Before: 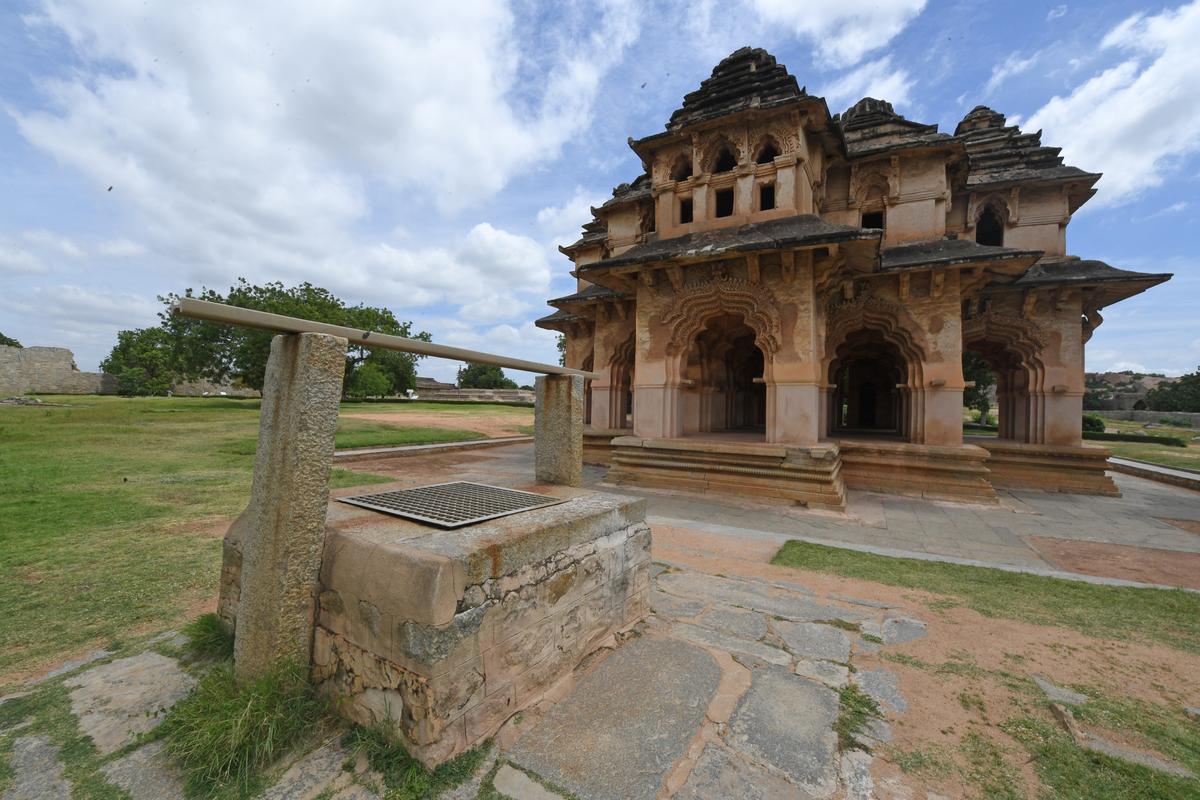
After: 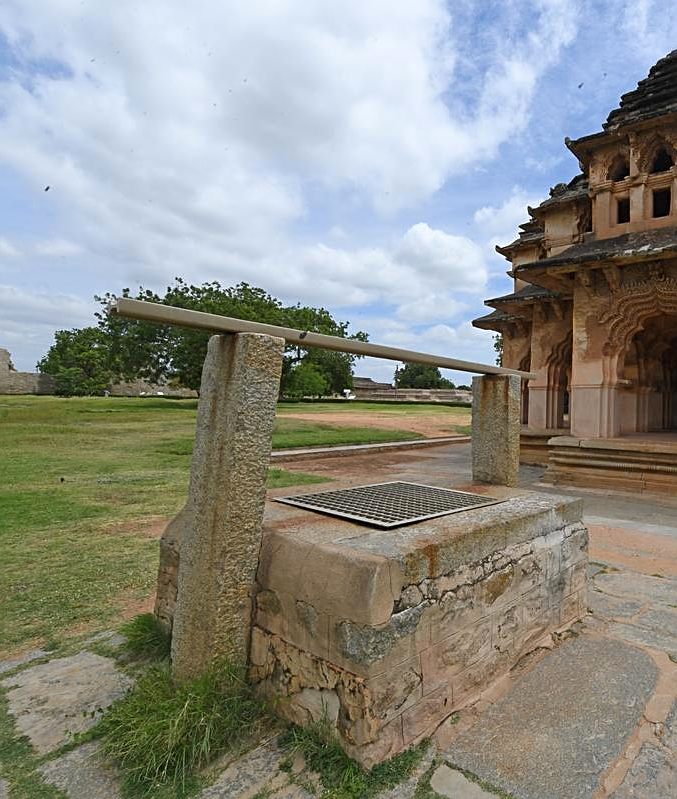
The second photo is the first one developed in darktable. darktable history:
crop: left 5.271%, right 38.263%
sharpen: on, module defaults
contrast brightness saturation: contrast 0.043, saturation 0.073
